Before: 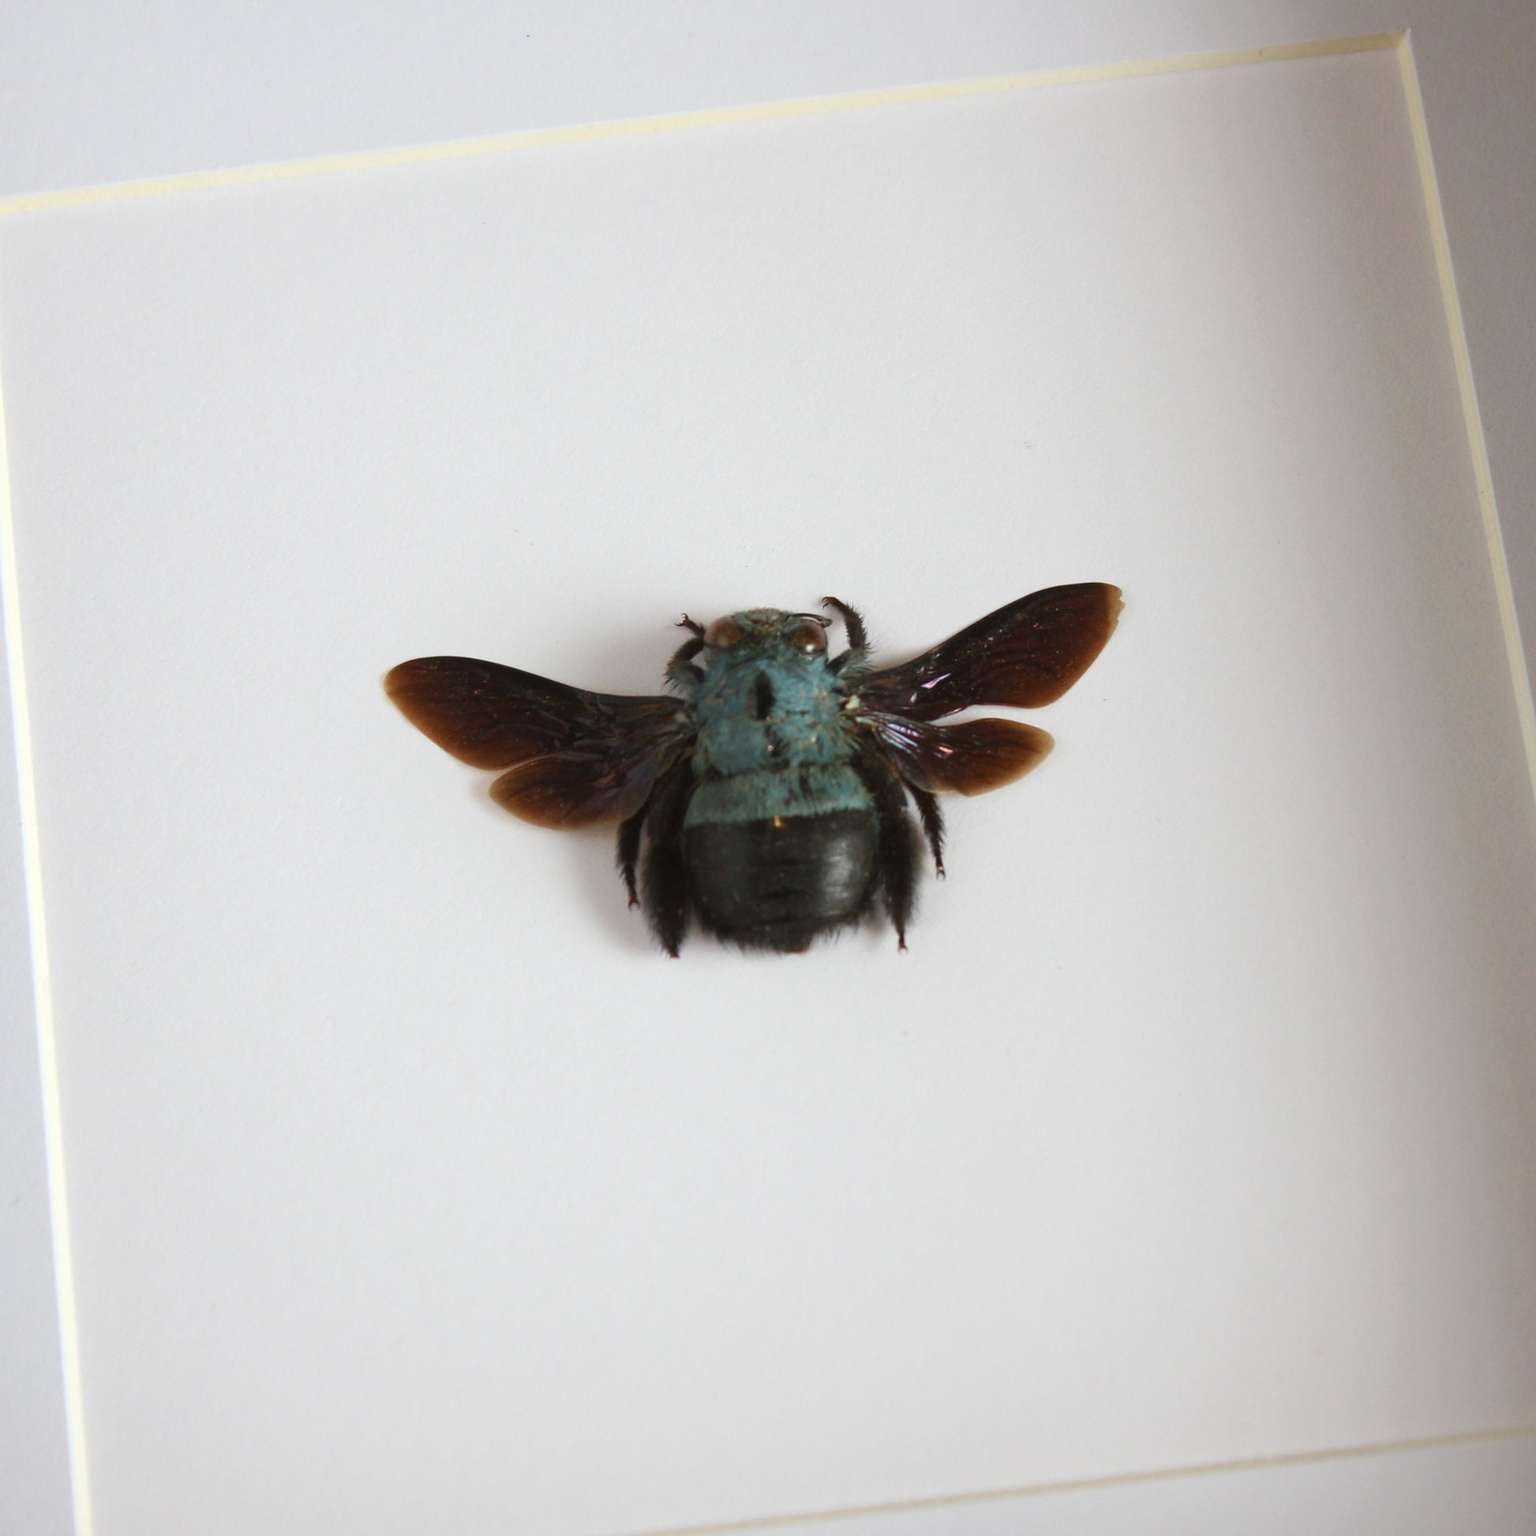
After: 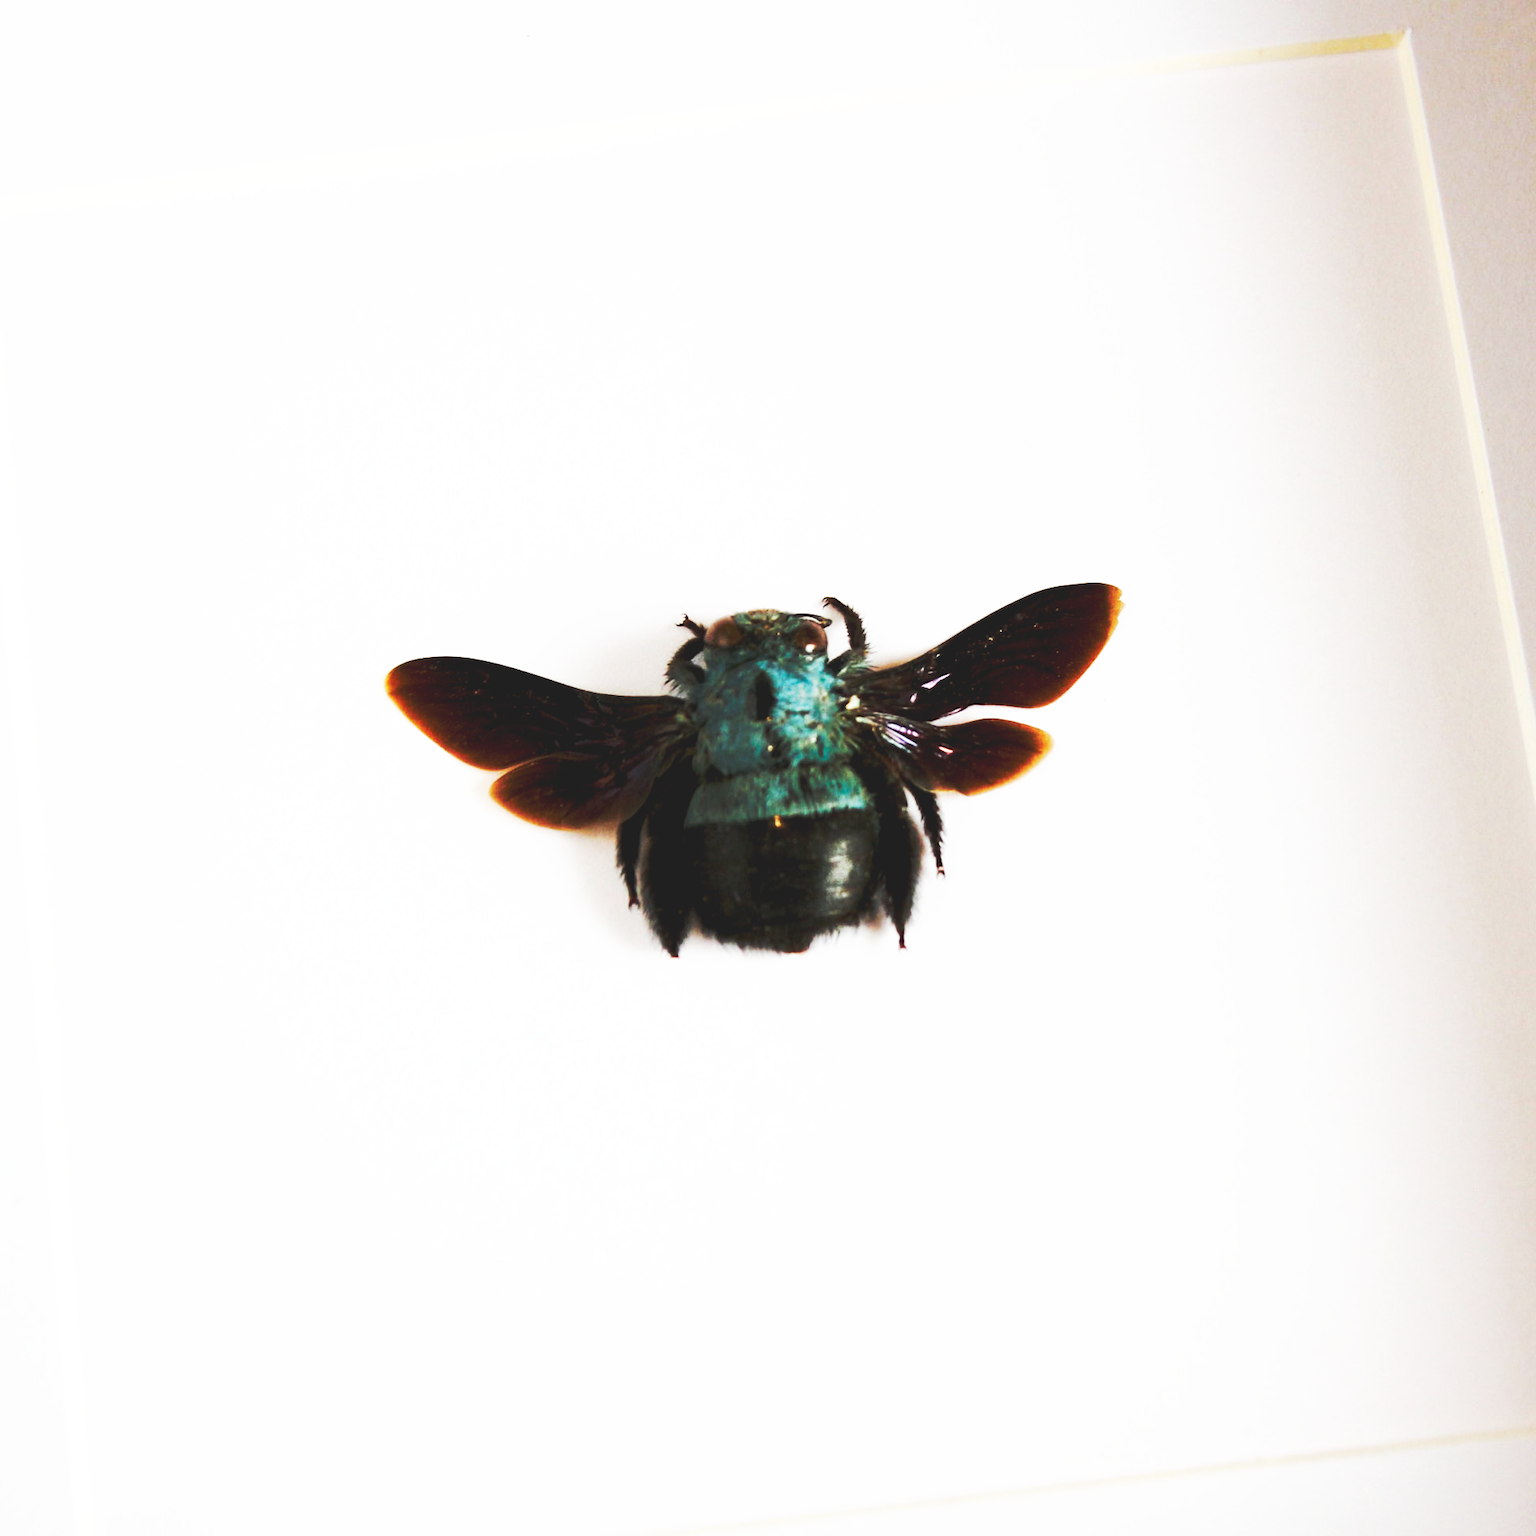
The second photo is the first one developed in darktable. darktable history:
base curve: curves: ch0 [(0, 0.015) (0.085, 0.116) (0.134, 0.298) (0.19, 0.545) (0.296, 0.764) (0.599, 0.982) (1, 1)], preserve colors none
exposure: black level correction 0.016, exposure -0.009 EV, compensate highlight preservation false
